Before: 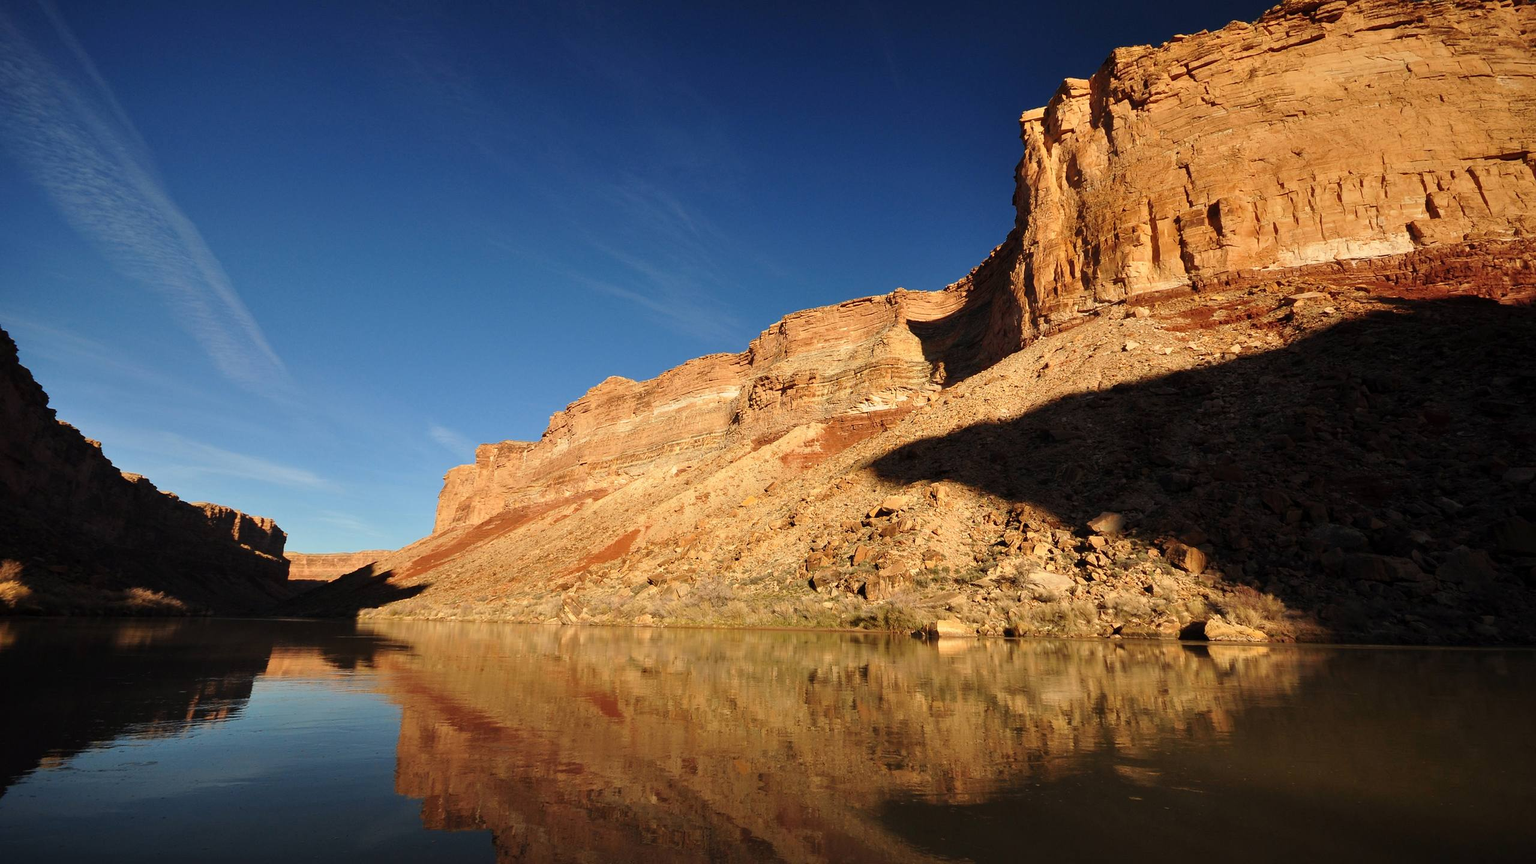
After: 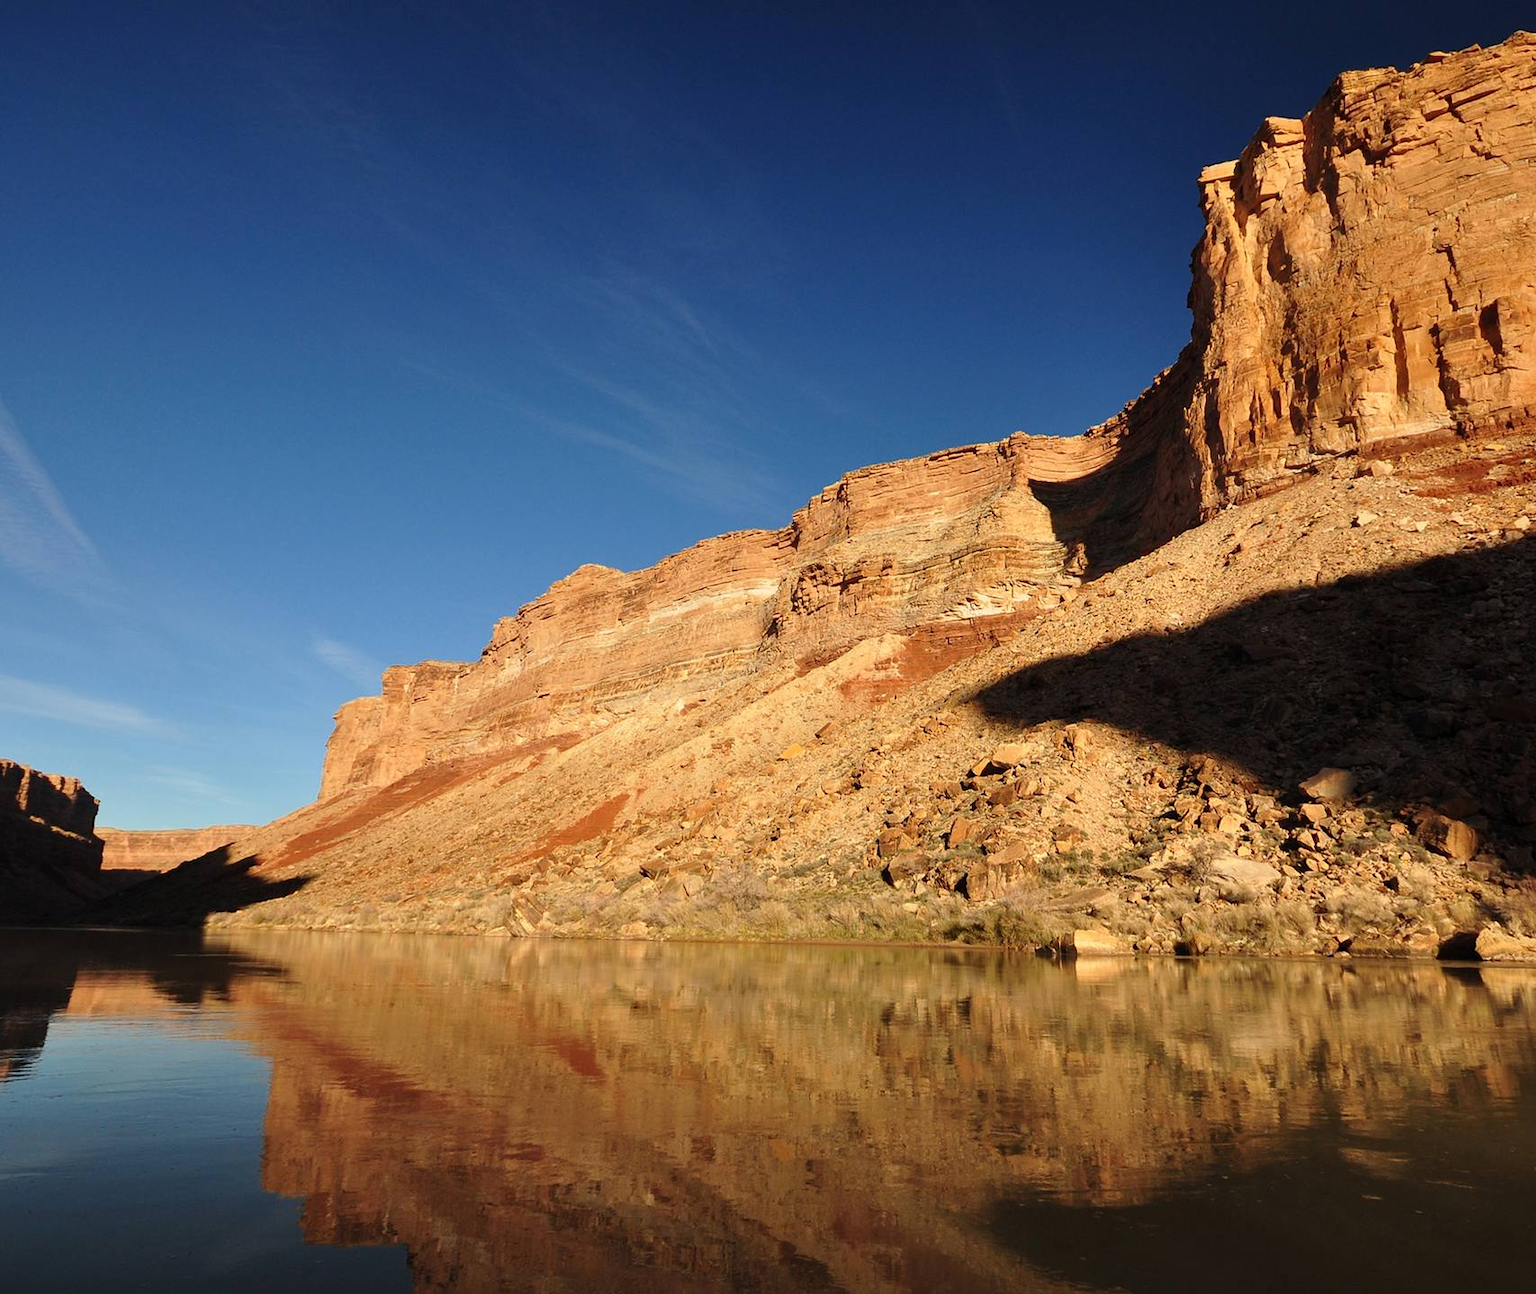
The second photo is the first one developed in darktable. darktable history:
crop and rotate: left 14.393%, right 18.927%
